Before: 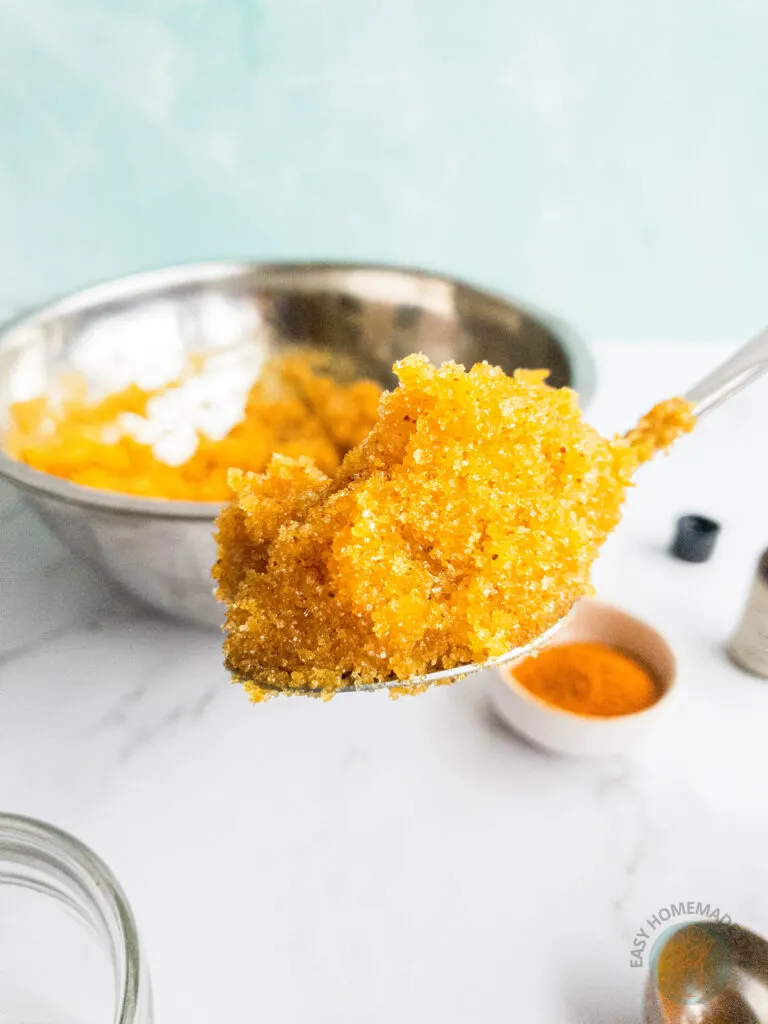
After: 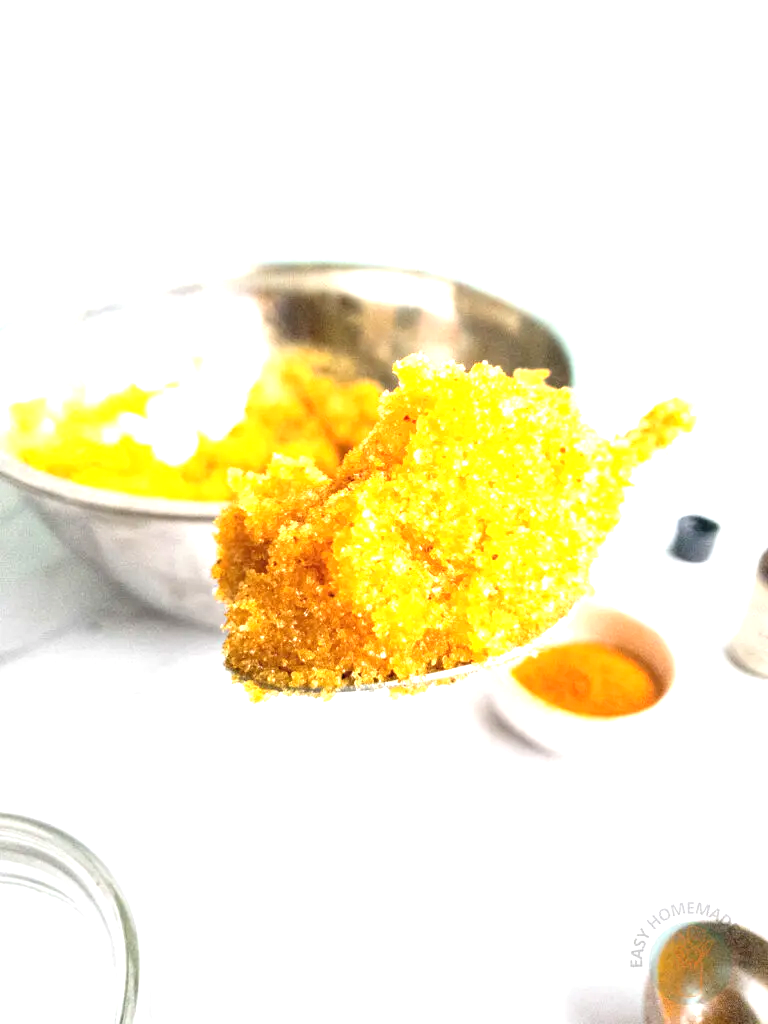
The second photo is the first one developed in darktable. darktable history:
exposure: black level correction 0, exposure 1.2 EV, compensate highlight preservation false
graduated density: rotation -180°, offset 27.42
